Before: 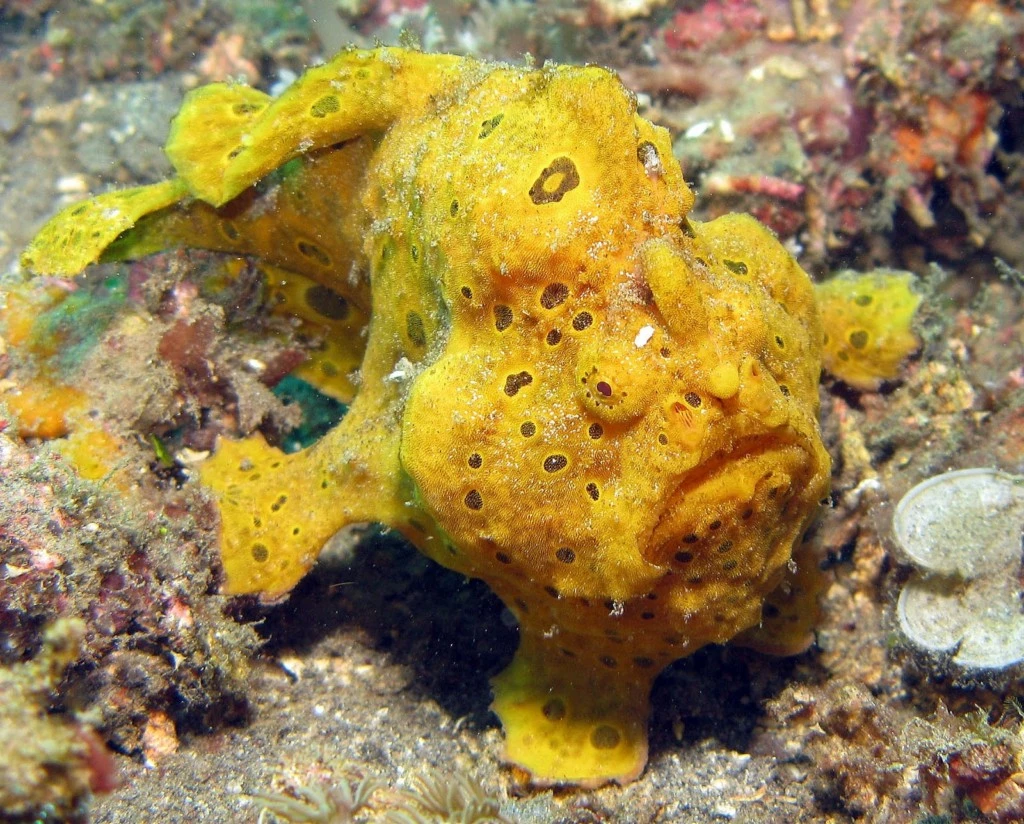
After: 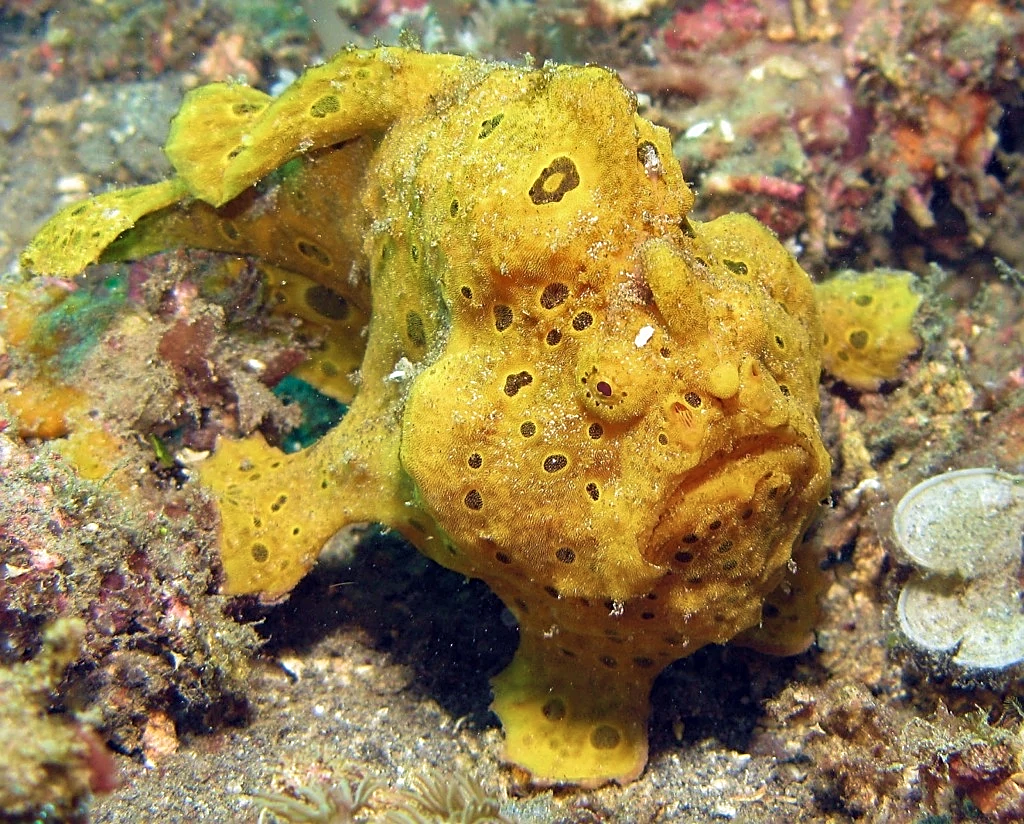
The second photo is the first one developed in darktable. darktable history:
contrast brightness saturation: saturation -0.098
shadows and highlights: soften with gaussian
sharpen: on, module defaults
velvia: strength 29.4%
